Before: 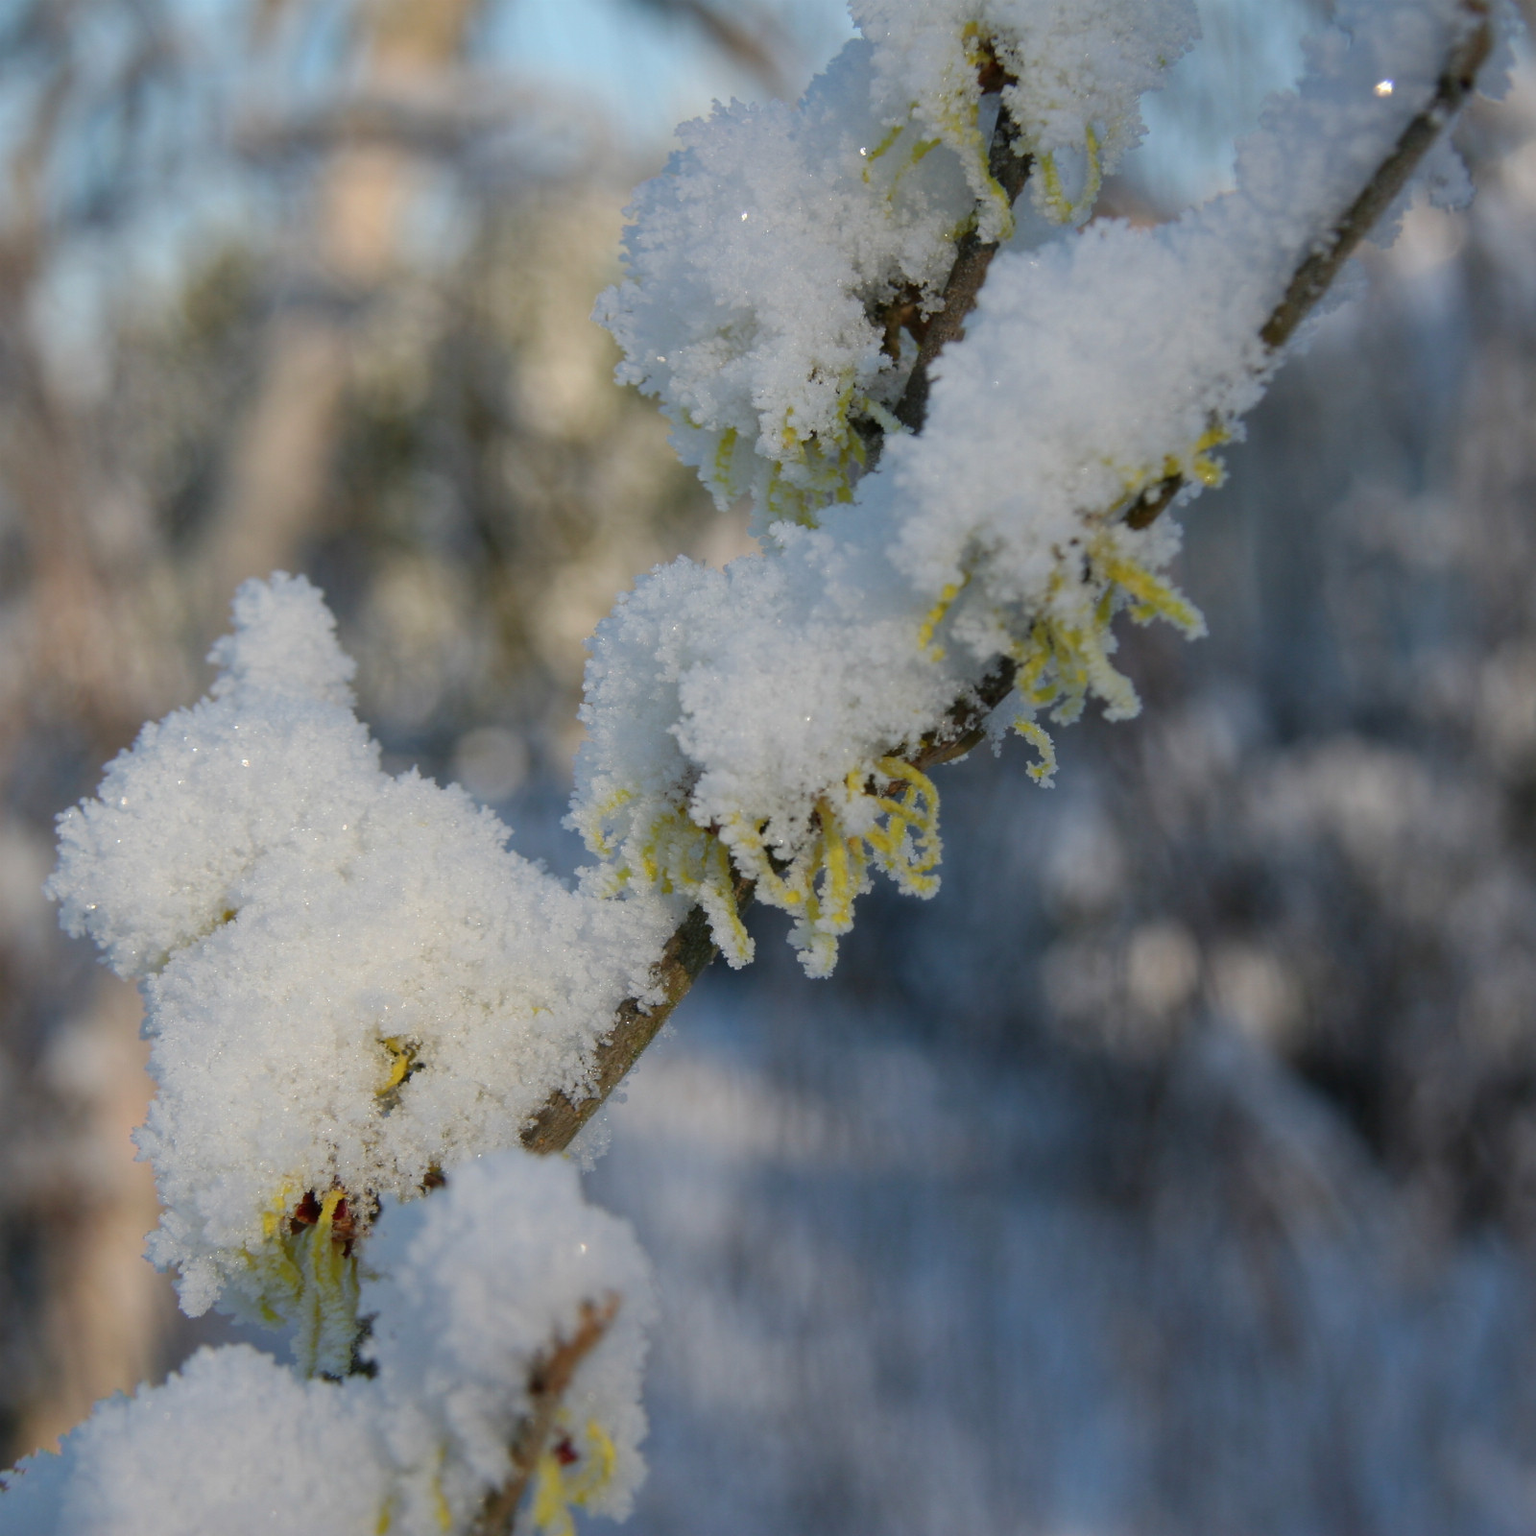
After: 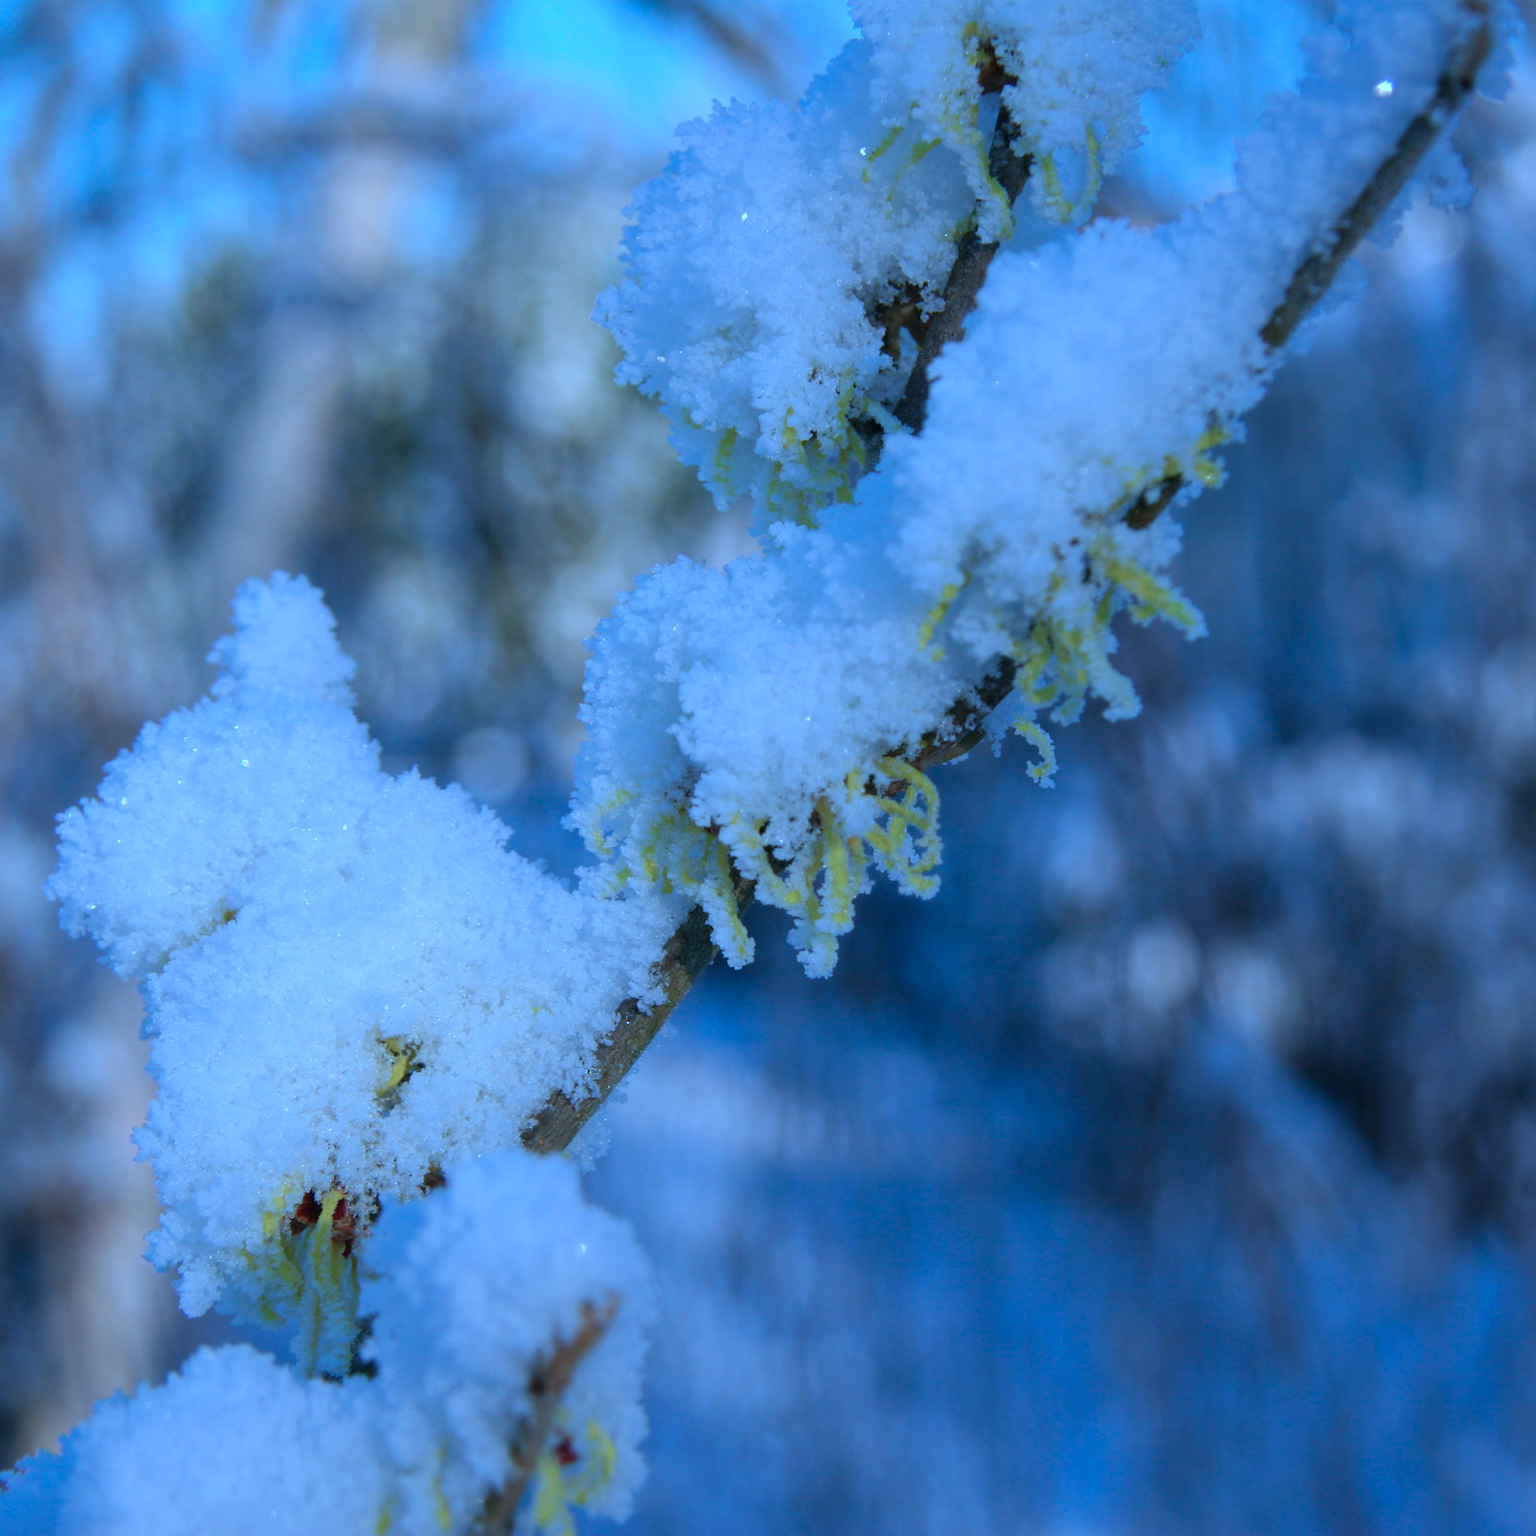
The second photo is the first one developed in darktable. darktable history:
color calibration: illuminant as shot in camera, x 0.443, y 0.411, temperature 2922.78 K
